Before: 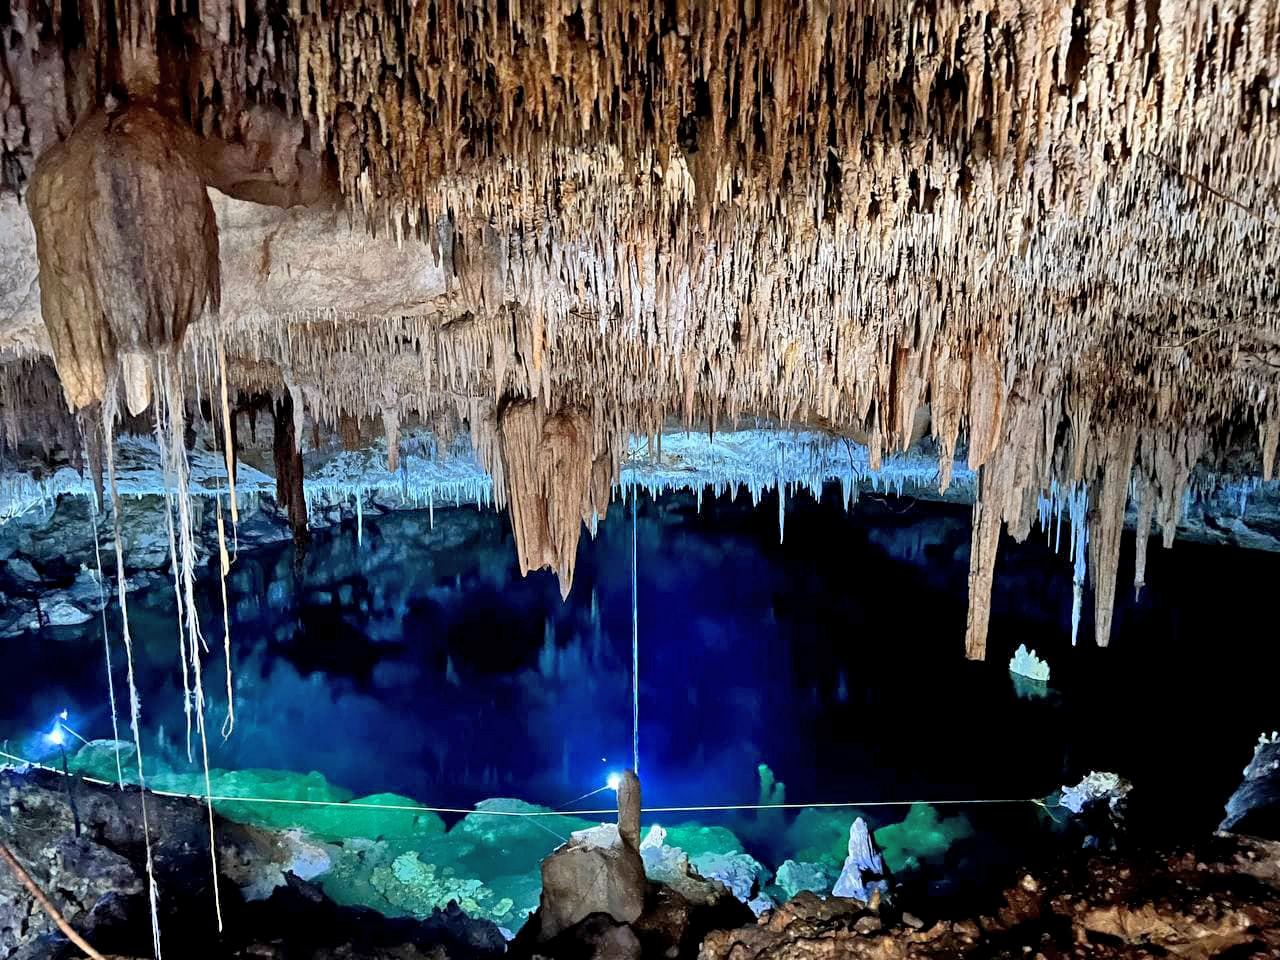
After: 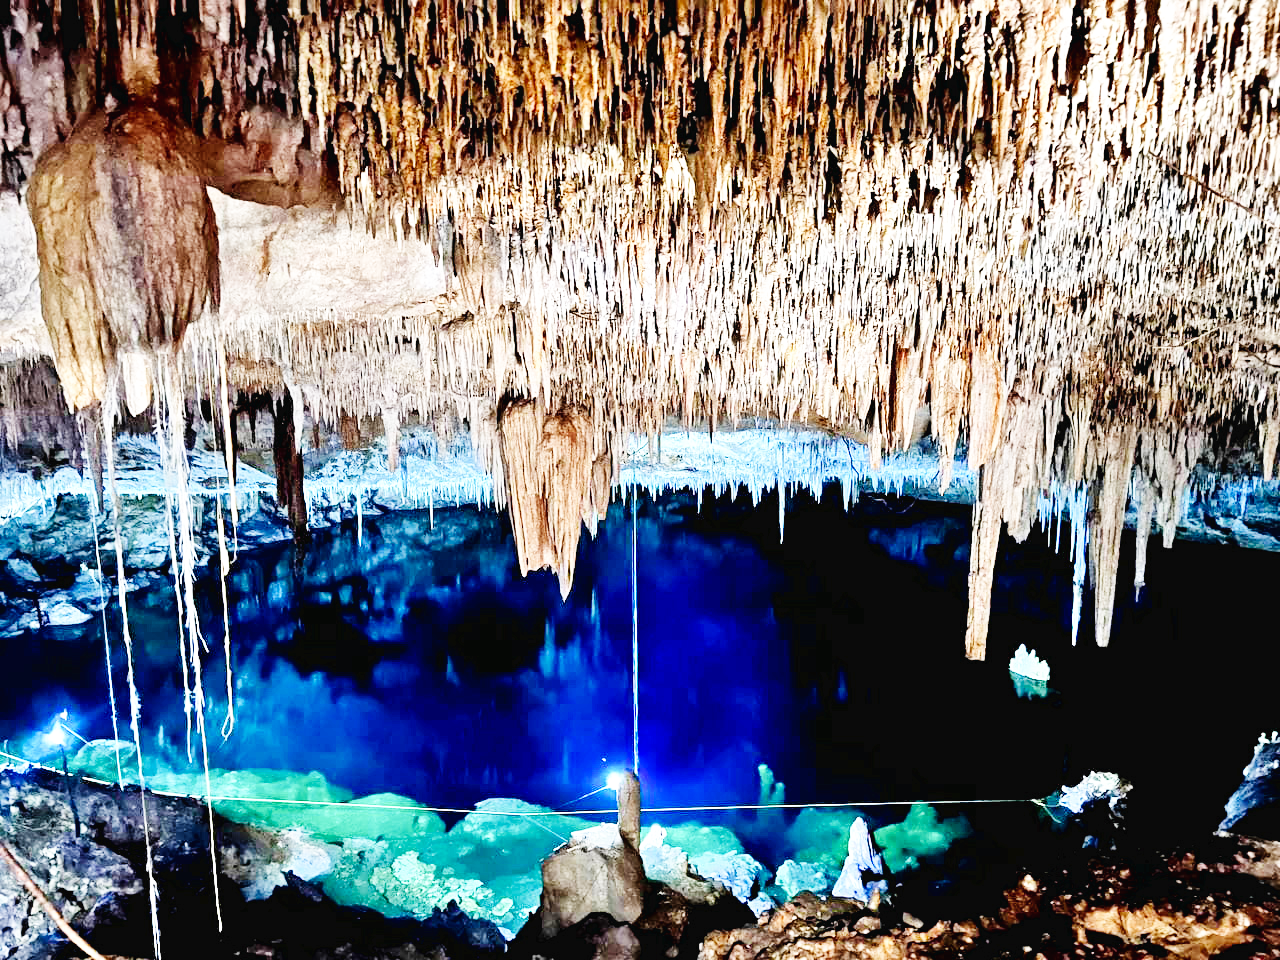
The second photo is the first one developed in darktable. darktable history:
base curve: curves: ch0 [(0, 0.003) (0.001, 0.002) (0.006, 0.004) (0.02, 0.022) (0.048, 0.086) (0.094, 0.234) (0.162, 0.431) (0.258, 0.629) (0.385, 0.8) (0.548, 0.918) (0.751, 0.988) (1, 1)], preserve colors none
exposure: exposure 0.177 EV, compensate highlight preservation false
